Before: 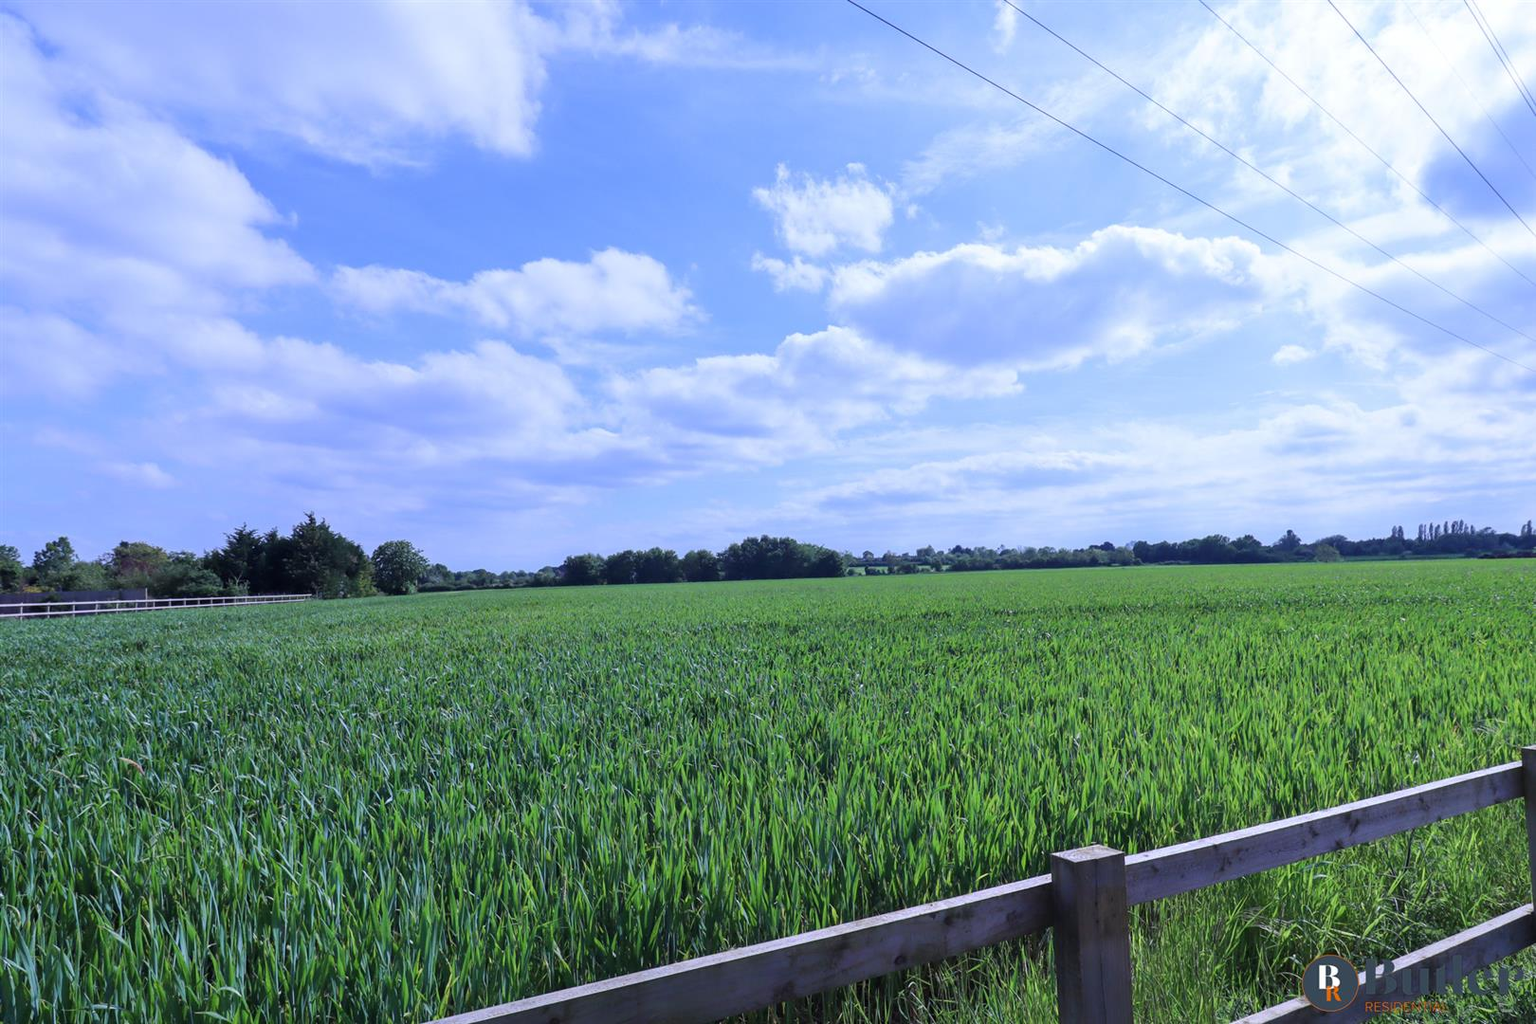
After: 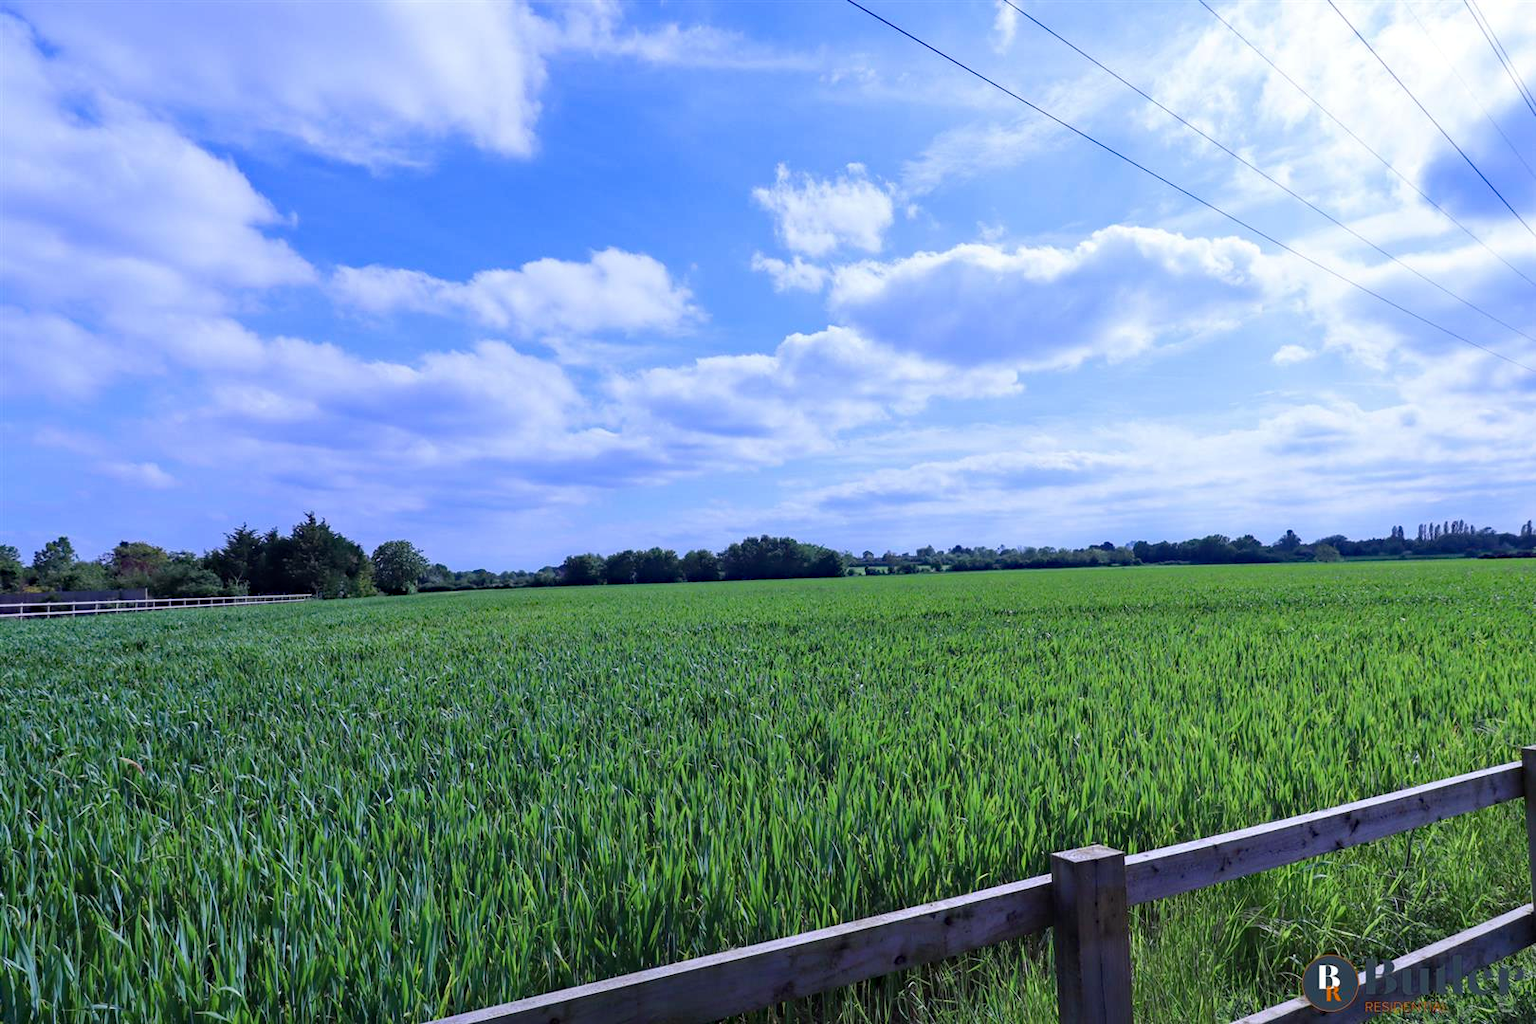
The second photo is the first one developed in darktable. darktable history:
haze removal: strength 0.421, compatibility mode true, adaptive false
